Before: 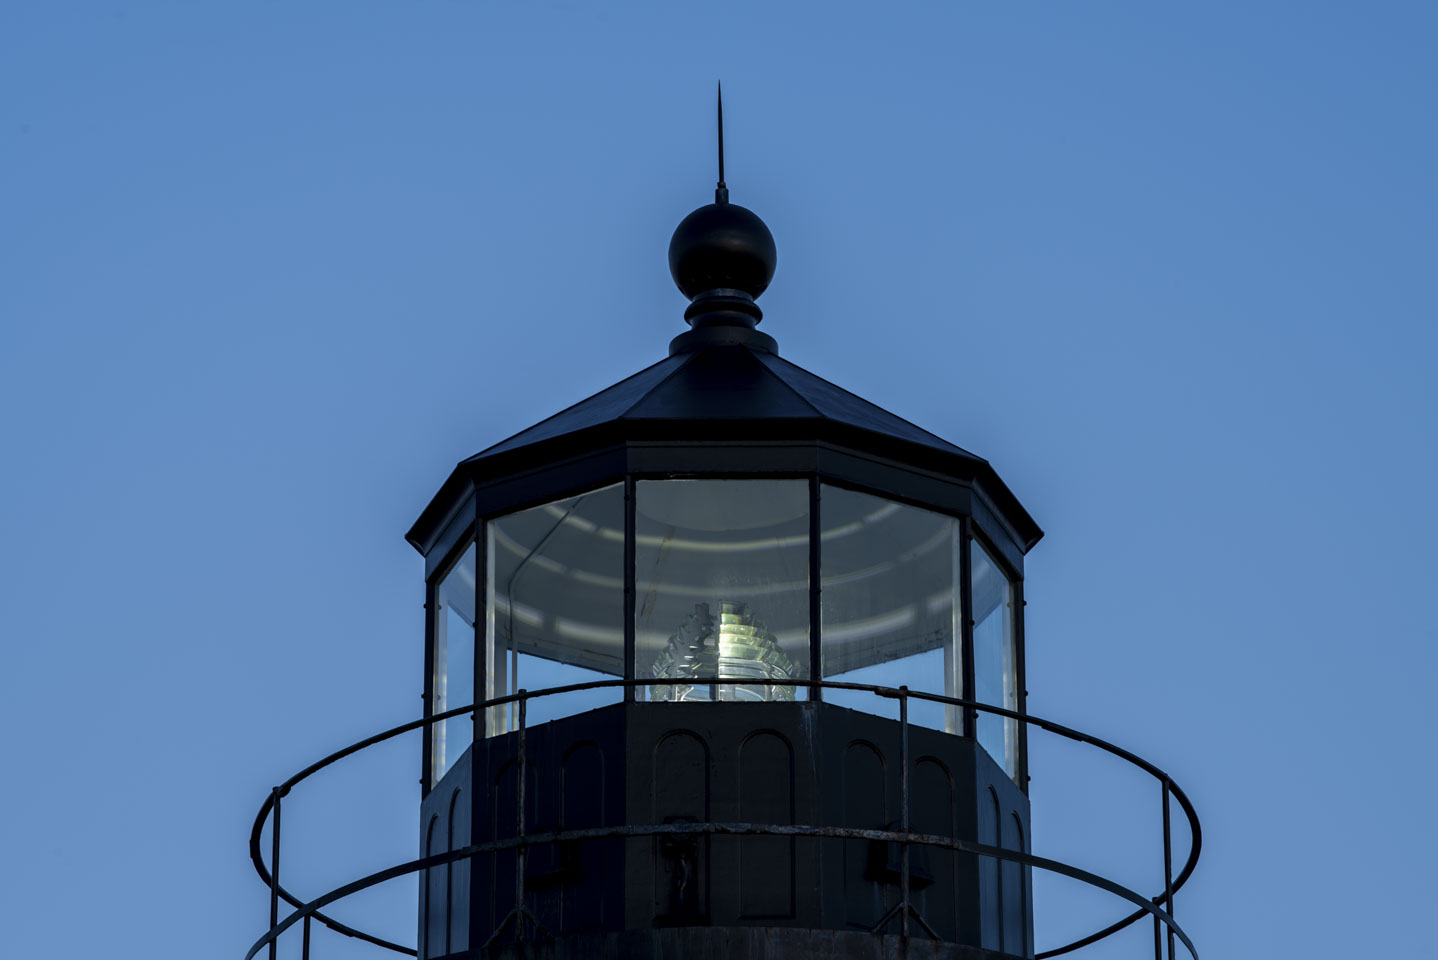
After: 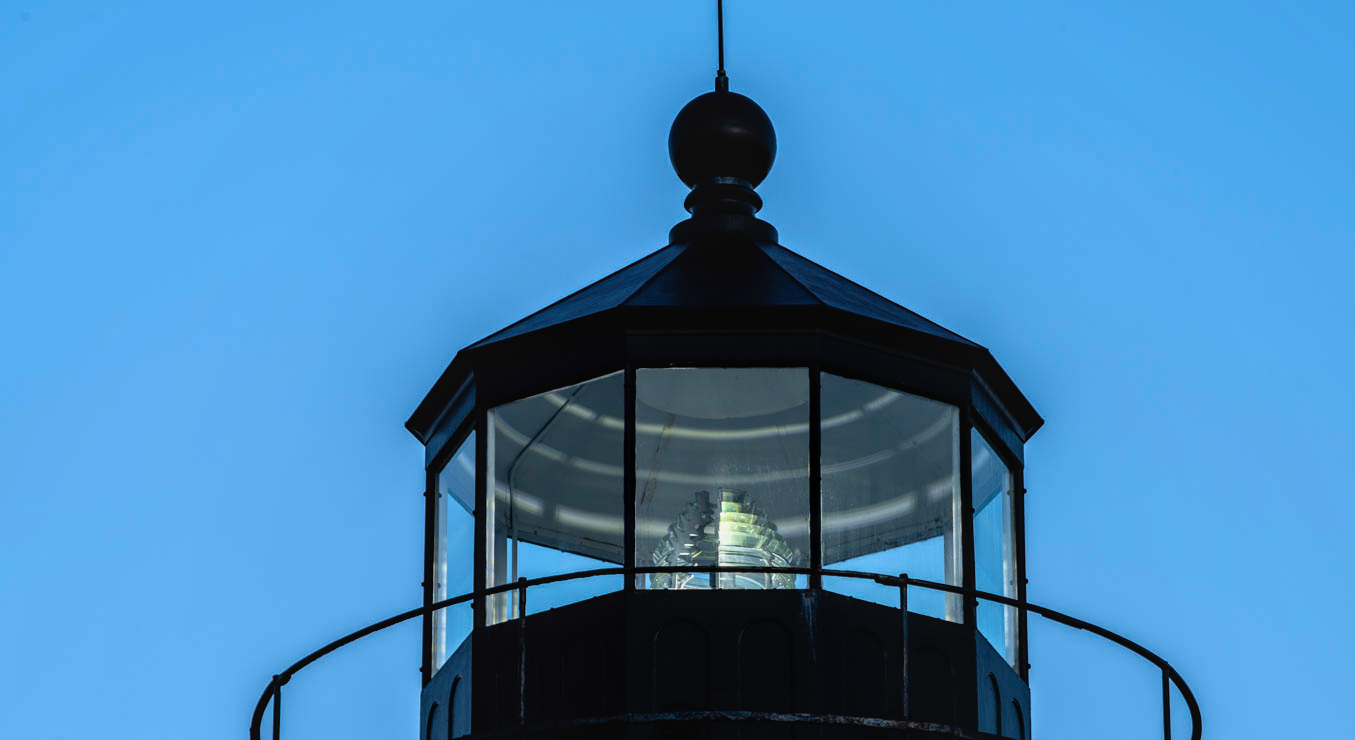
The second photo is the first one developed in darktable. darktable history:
local contrast: detail 110%
base curve: curves: ch0 [(0, 0) (0.005, 0.002) (0.193, 0.295) (0.399, 0.664) (0.75, 0.928) (1, 1)]
crop and rotate: angle 0.03°, top 11.643%, right 5.651%, bottom 11.189%
